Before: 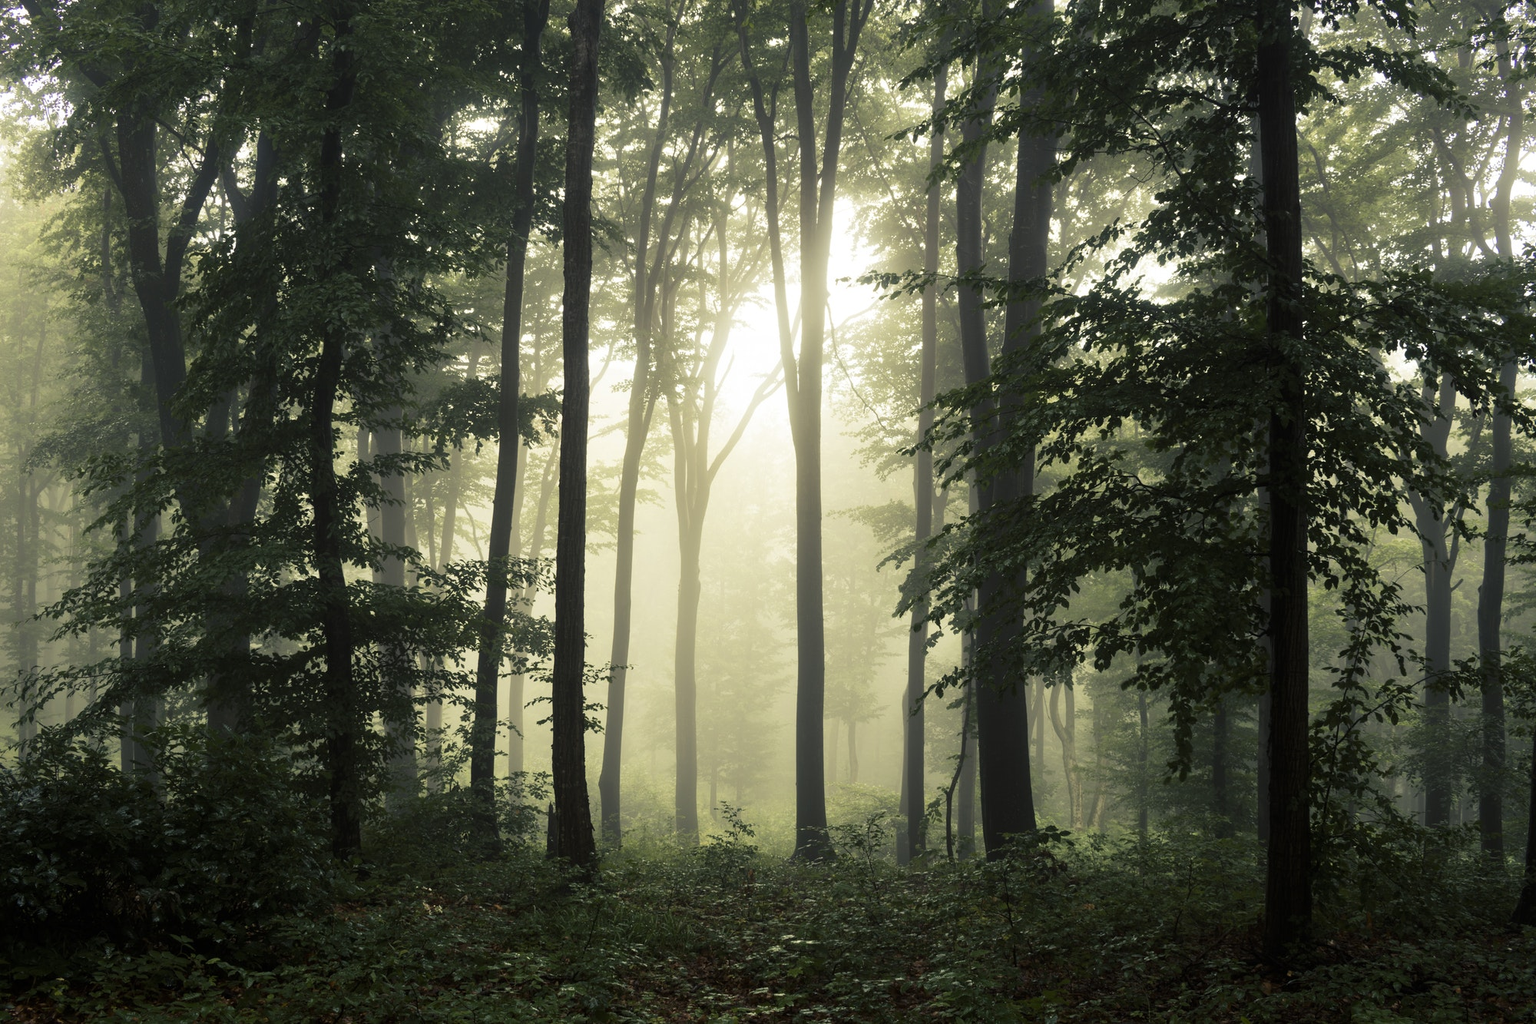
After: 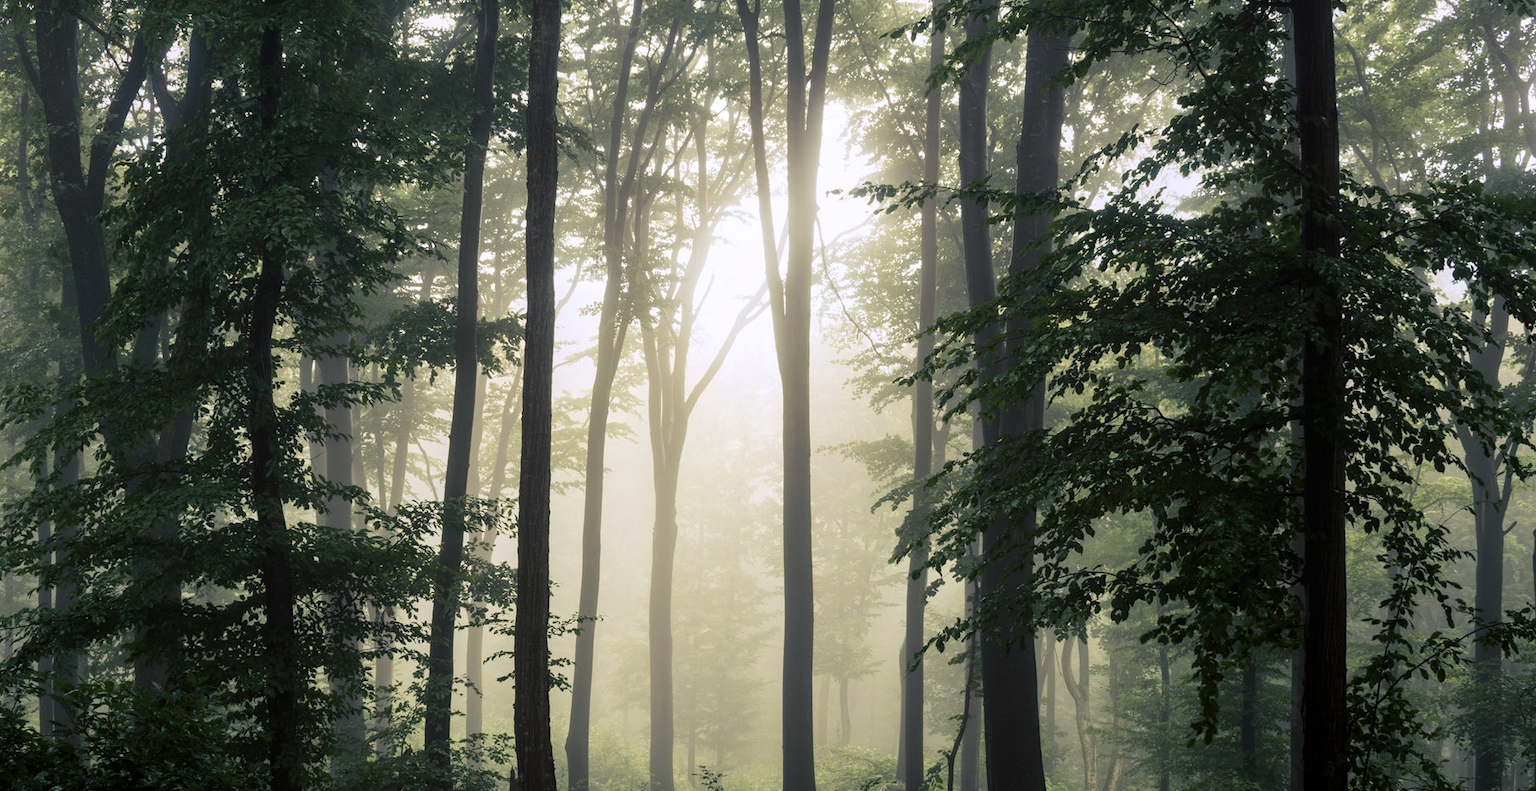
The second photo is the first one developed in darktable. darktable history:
local contrast: detail 110%
rgb levels: preserve colors max RGB
white balance: red 1.004, blue 1.096
crop: left 5.596%, top 10.314%, right 3.534%, bottom 19.395%
